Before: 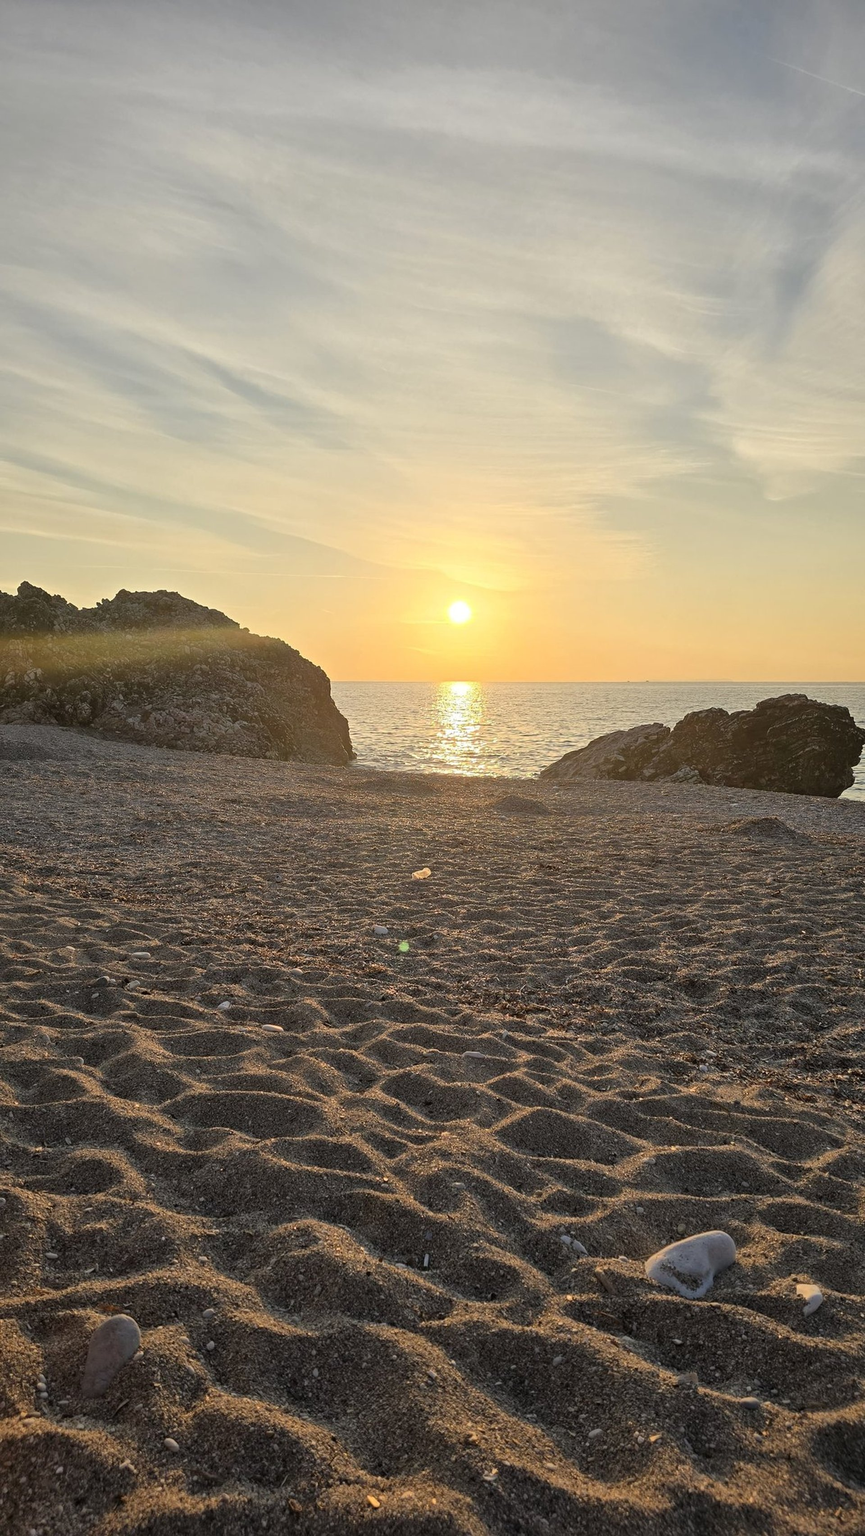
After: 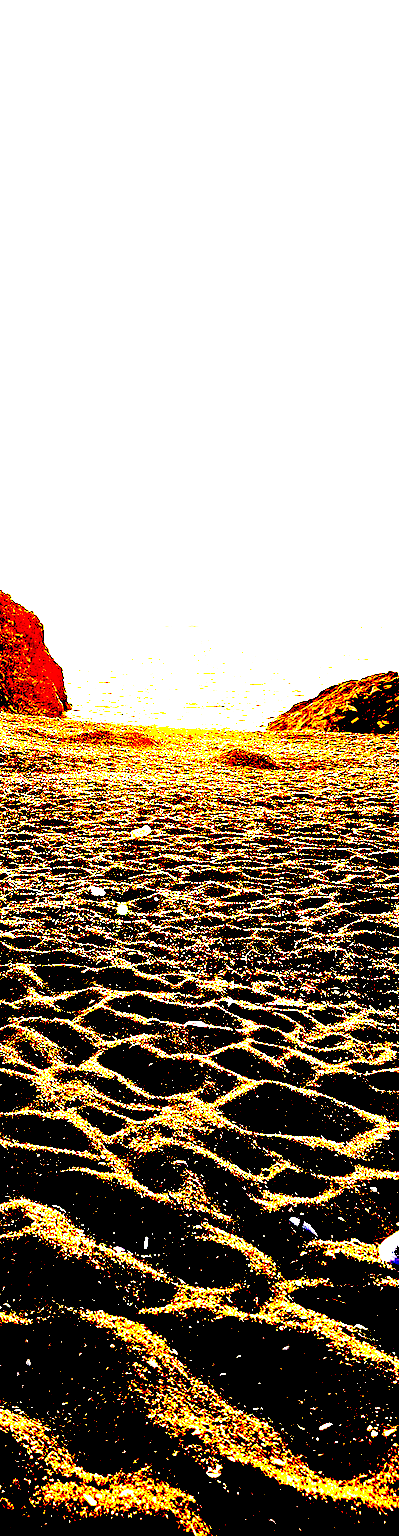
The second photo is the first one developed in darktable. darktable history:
crop: left 33.452%, top 6.025%, right 23.155%
exposure: black level correction 0.1, exposure 3 EV, compensate highlight preservation false
